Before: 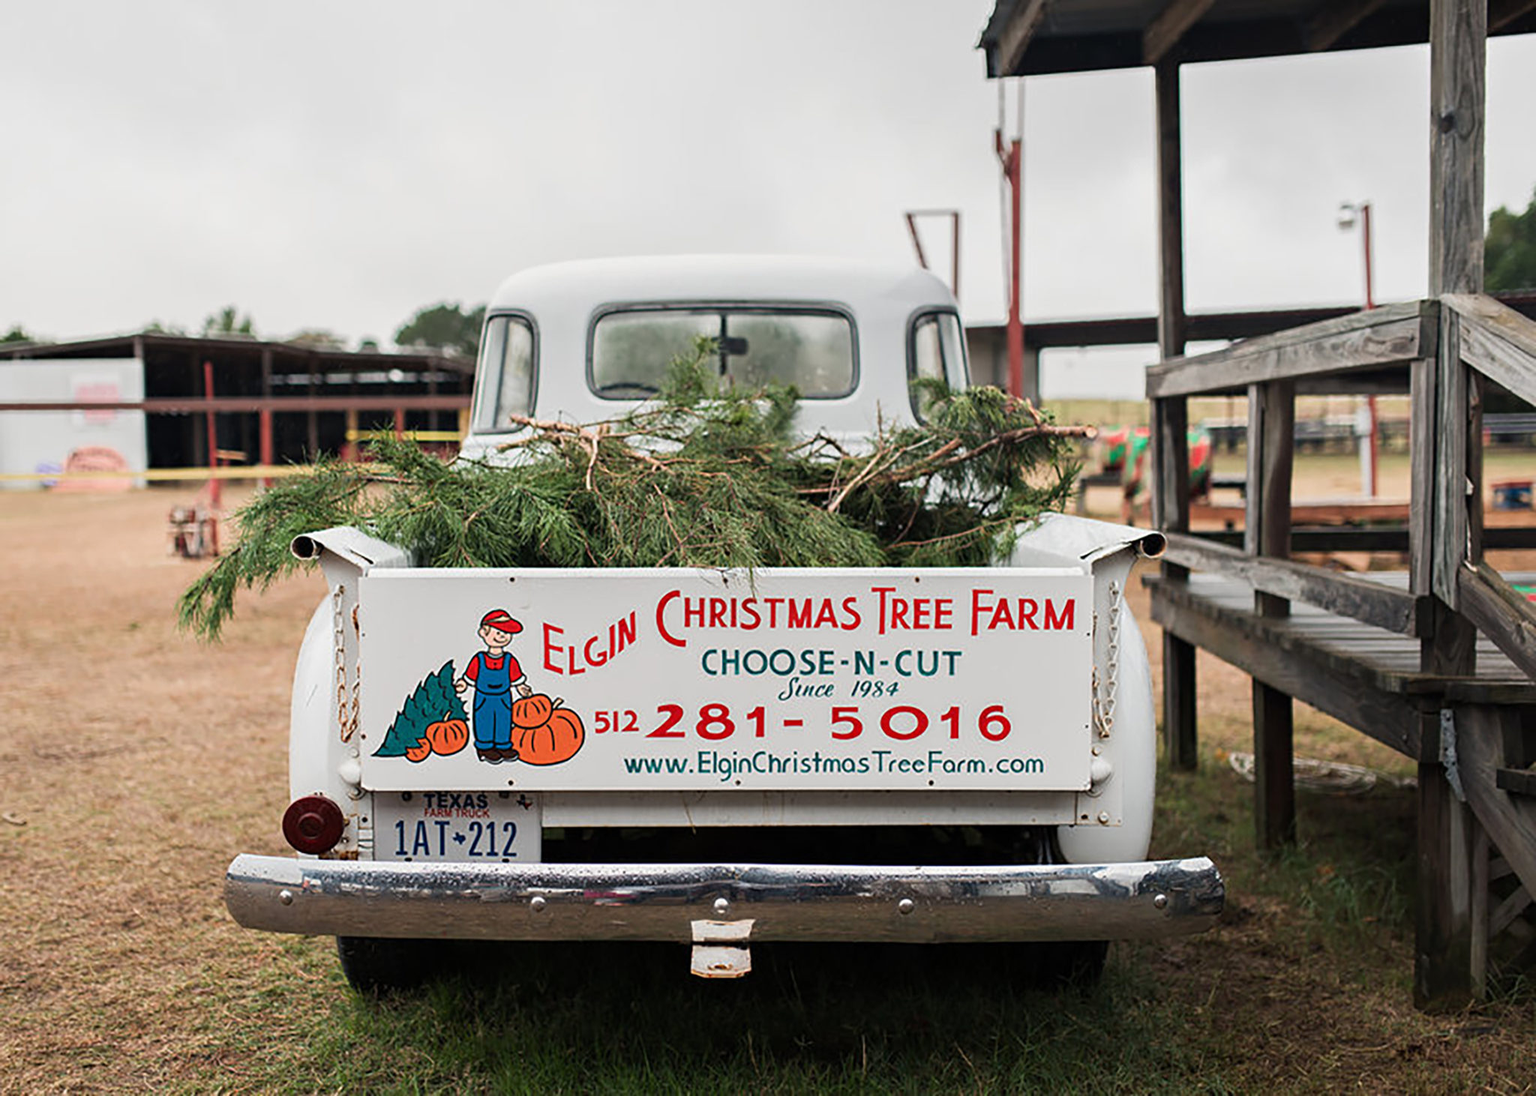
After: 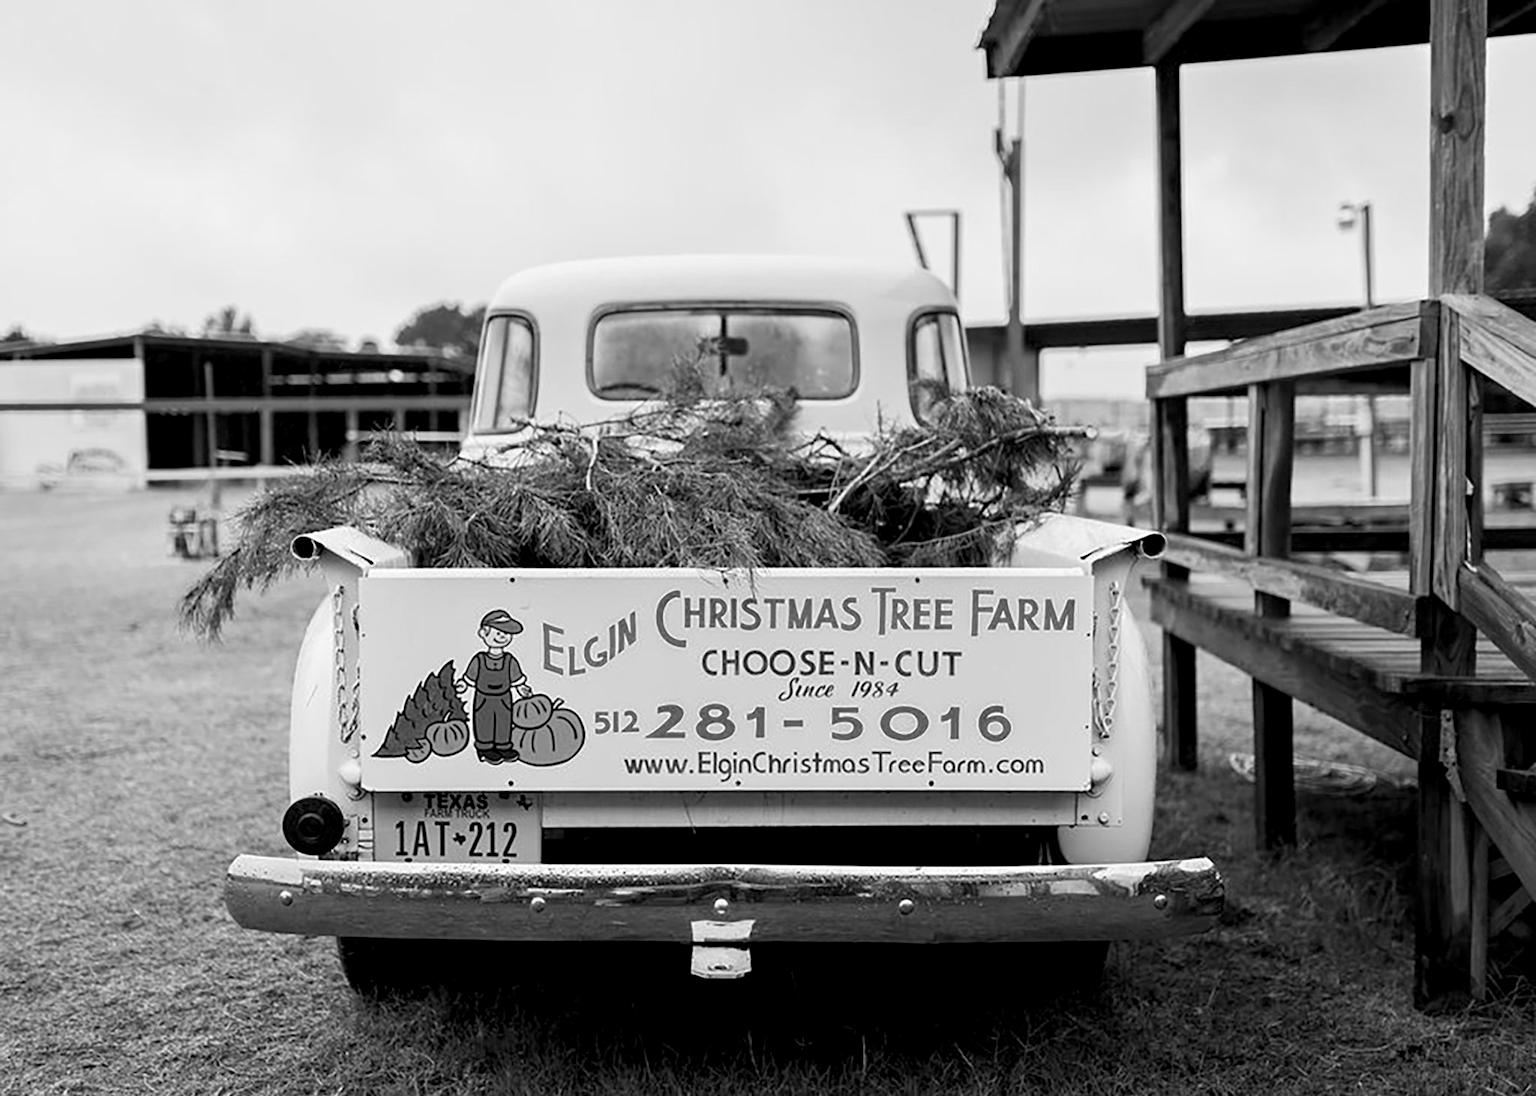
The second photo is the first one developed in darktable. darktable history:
exposure: black level correction 0.007, exposure 0.093 EV, compensate highlight preservation false
monochrome: a 16.01, b -2.65, highlights 0.52
